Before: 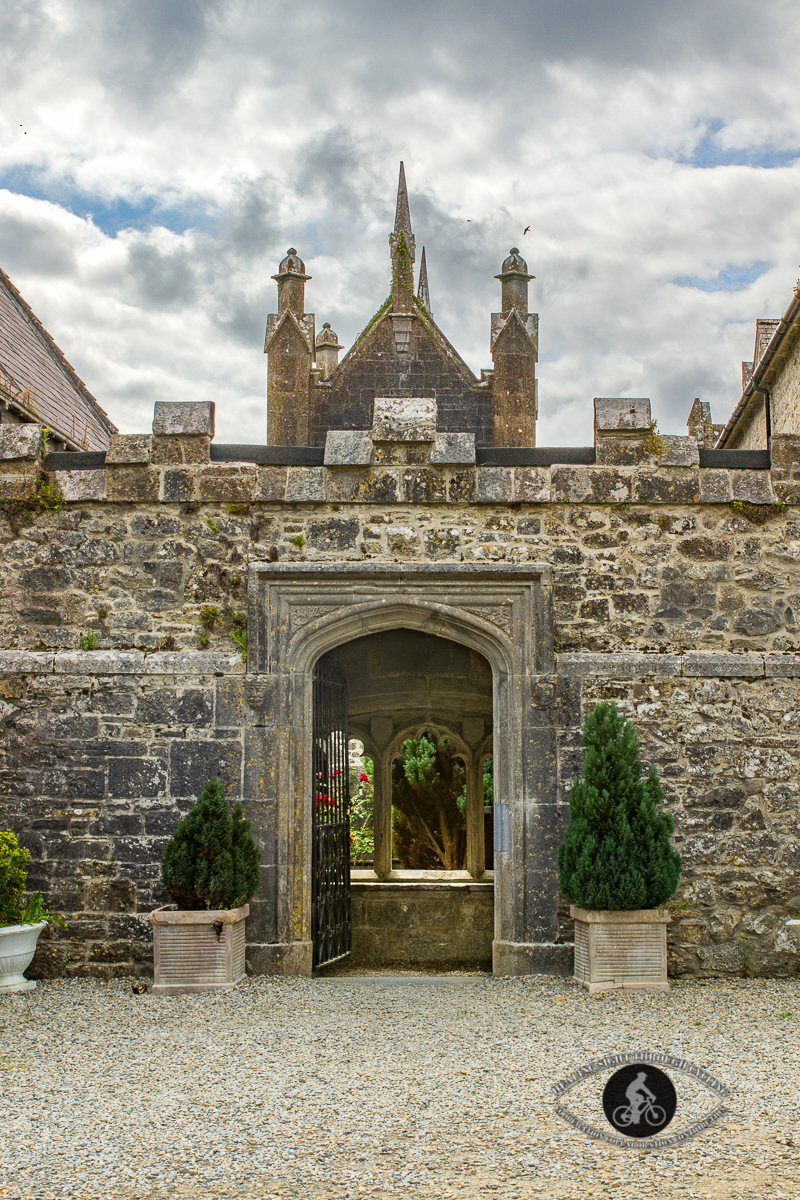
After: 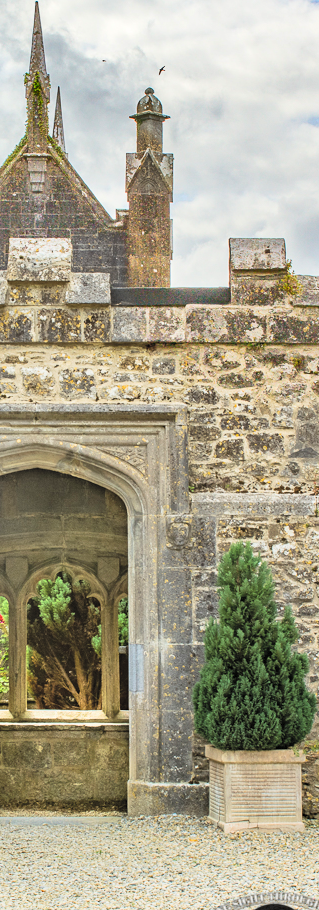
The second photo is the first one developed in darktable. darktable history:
shadows and highlights: soften with gaussian
tone curve: curves: ch0 [(0, 0) (0.004, 0.001) (0.133, 0.112) (0.325, 0.362) (0.832, 0.893) (1, 1)], color space Lab, linked channels, preserve colors none
crop: left 45.721%, top 13.393%, right 14.118%, bottom 10.01%
contrast brightness saturation: brightness 0.28
